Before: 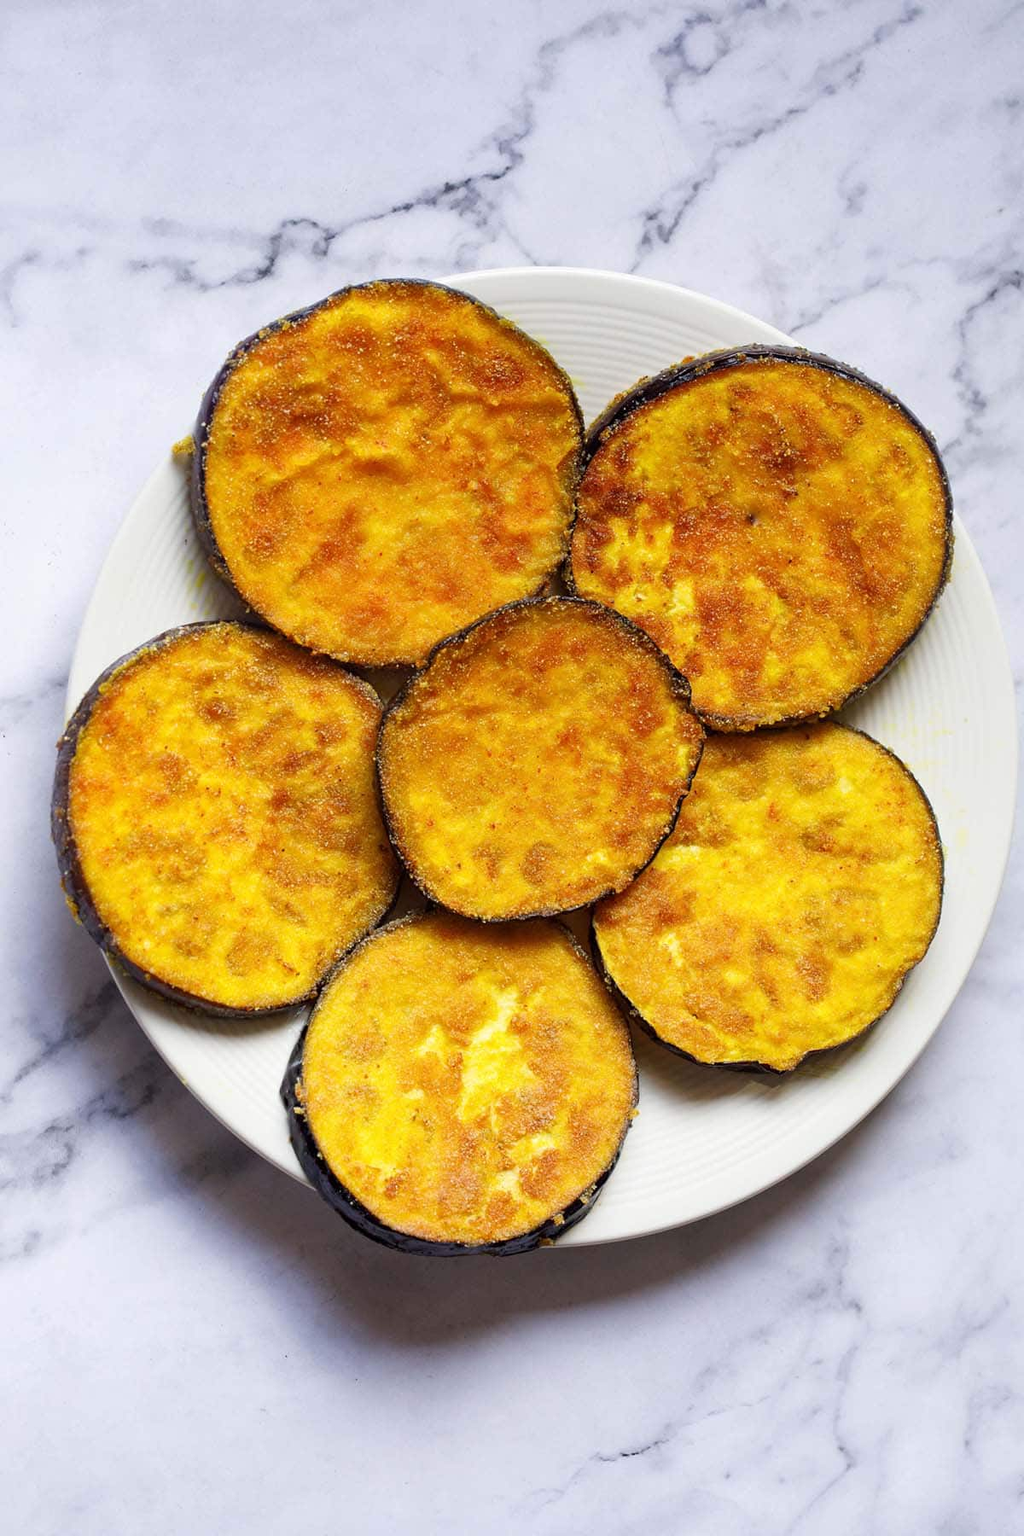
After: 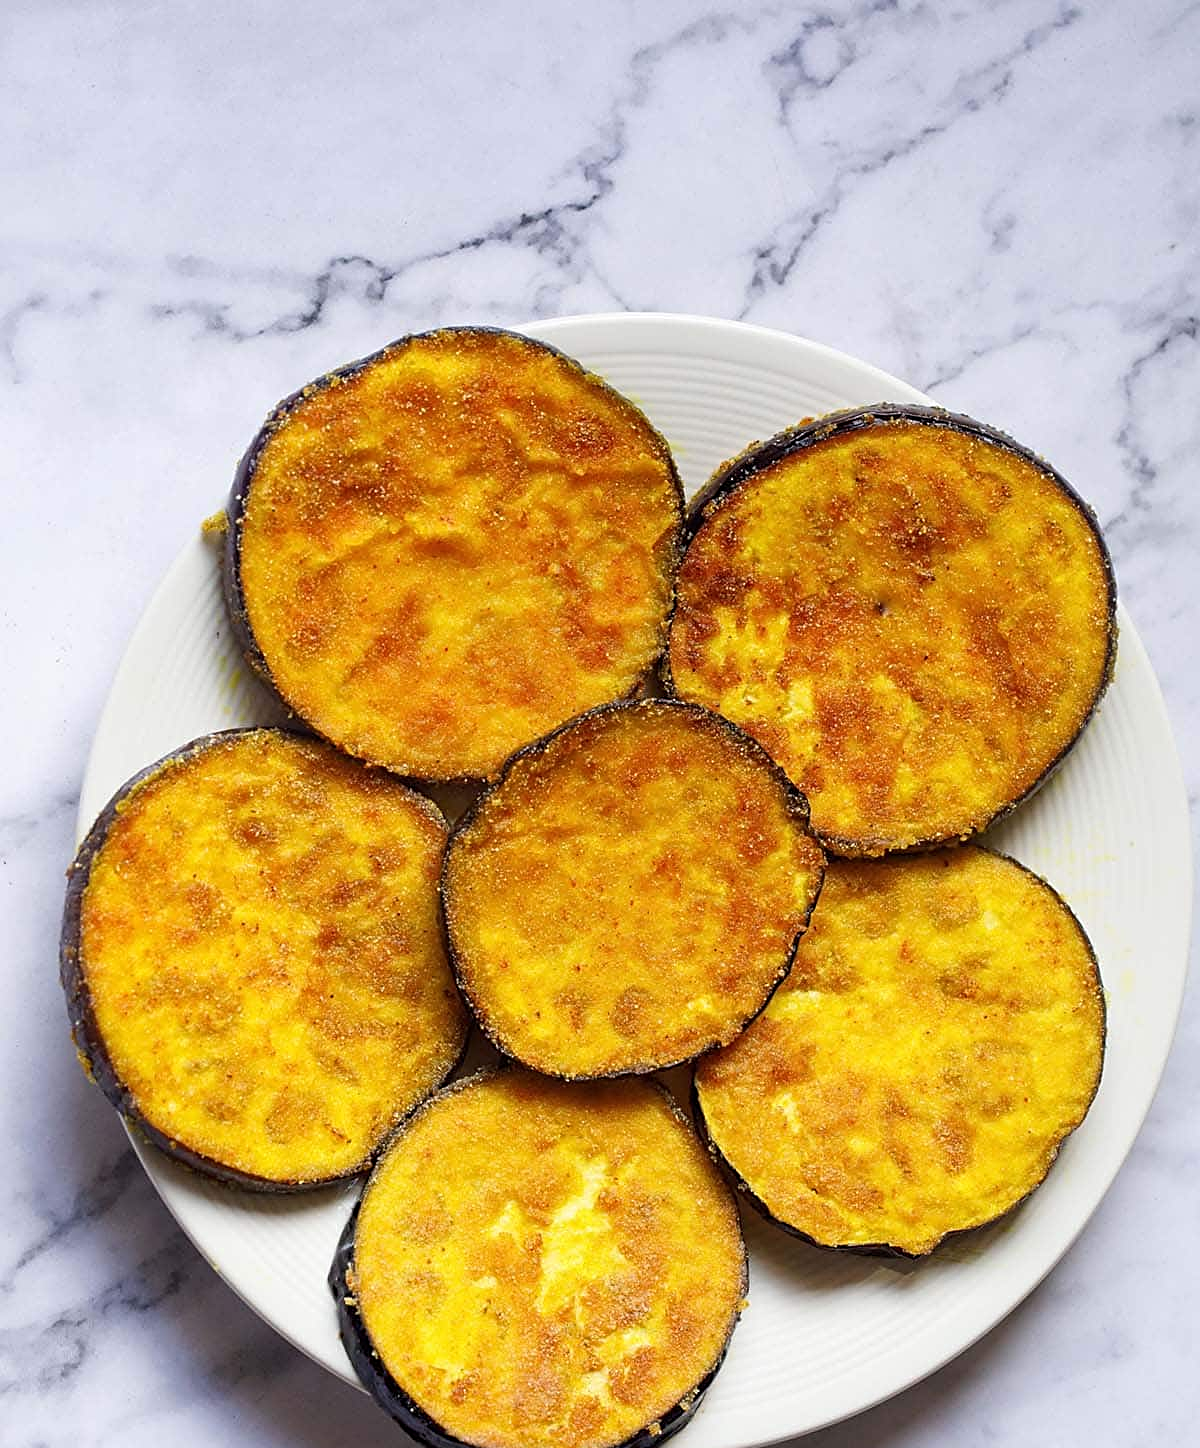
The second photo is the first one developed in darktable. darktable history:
sharpen: on, module defaults
crop: bottom 19.551%
